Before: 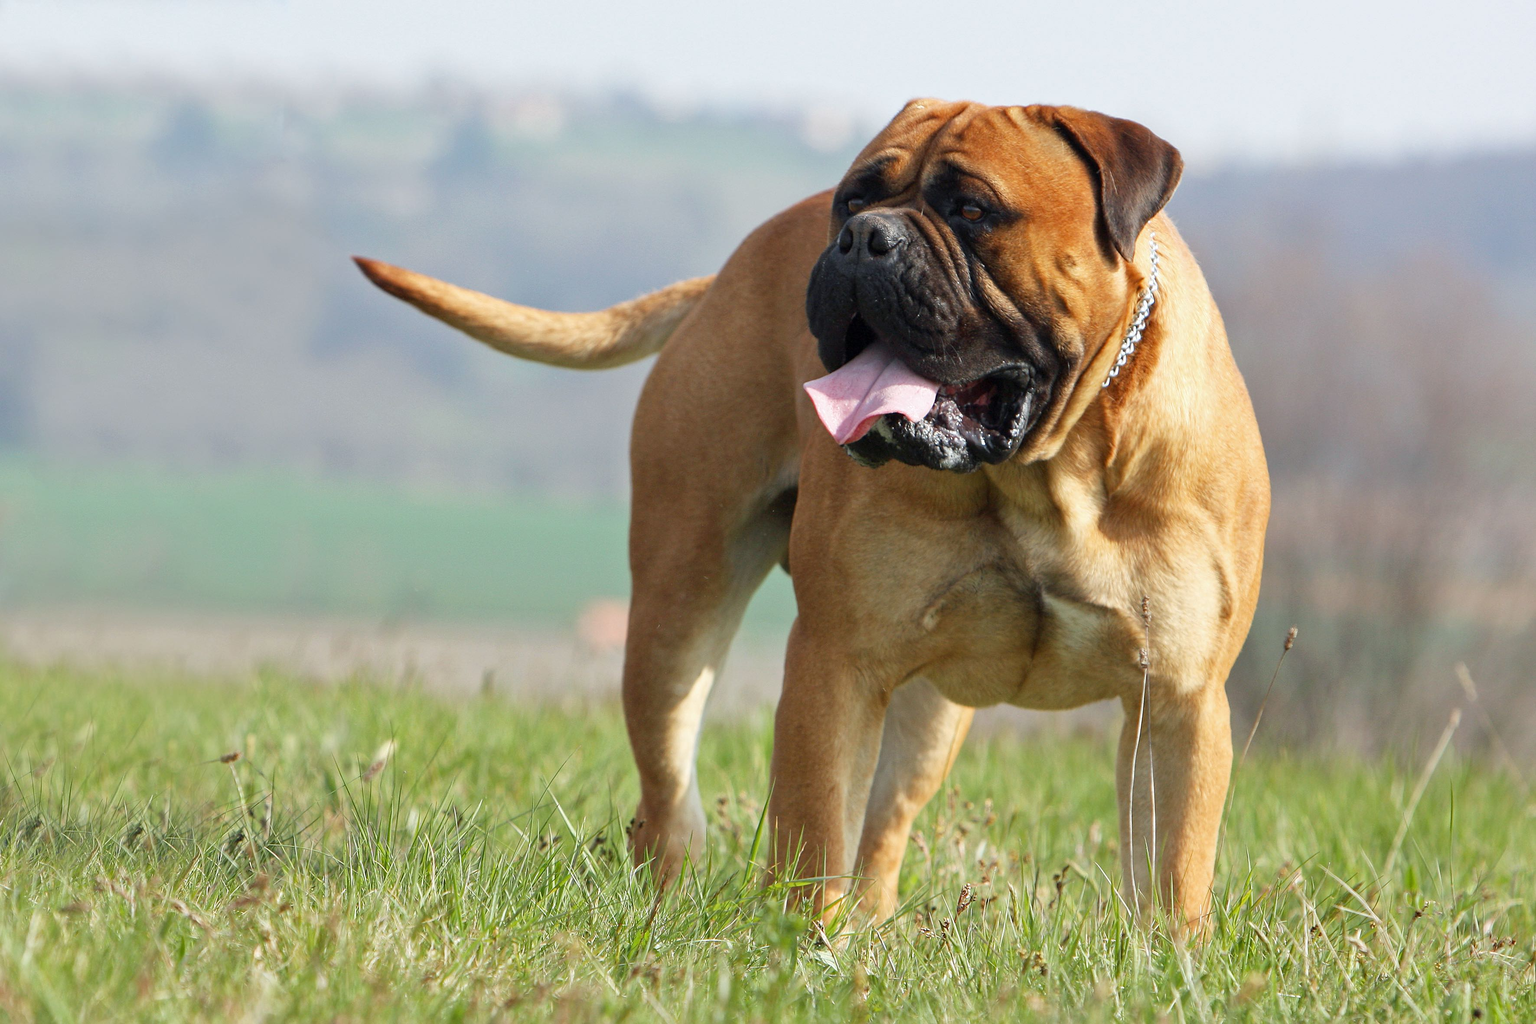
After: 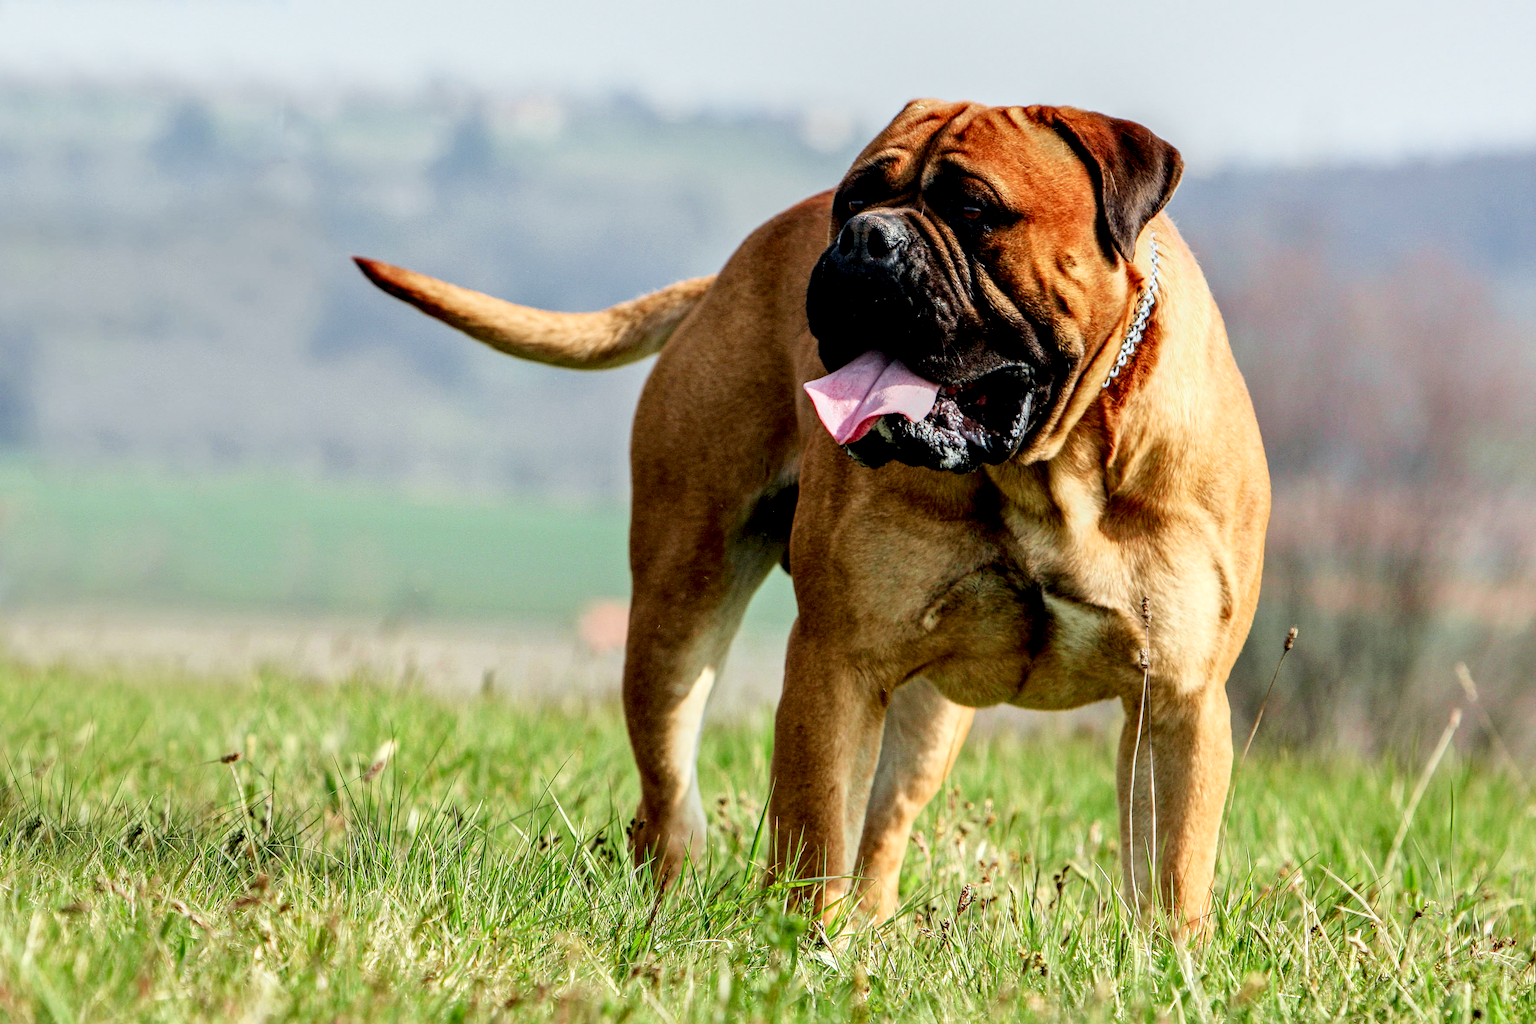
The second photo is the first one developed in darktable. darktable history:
filmic rgb: black relative exposure -7.65 EV, white relative exposure 4.56 EV, hardness 3.61
tone curve: curves: ch0 [(0.001, 0.034) (0.115, 0.093) (0.251, 0.232) (0.382, 0.397) (0.652, 0.719) (0.802, 0.876) (1, 0.998)]; ch1 [(0, 0) (0.384, 0.324) (0.472, 0.466) (0.504, 0.5) (0.517, 0.533) (0.547, 0.564) (0.582, 0.628) (0.657, 0.727) (1, 1)]; ch2 [(0, 0) (0.278, 0.232) (0.5, 0.5) (0.531, 0.552) (0.61, 0.653) (1, 1)], color space Lab, independent channels, preserve colors none
local contrast: highlights 19%, detail 186%
